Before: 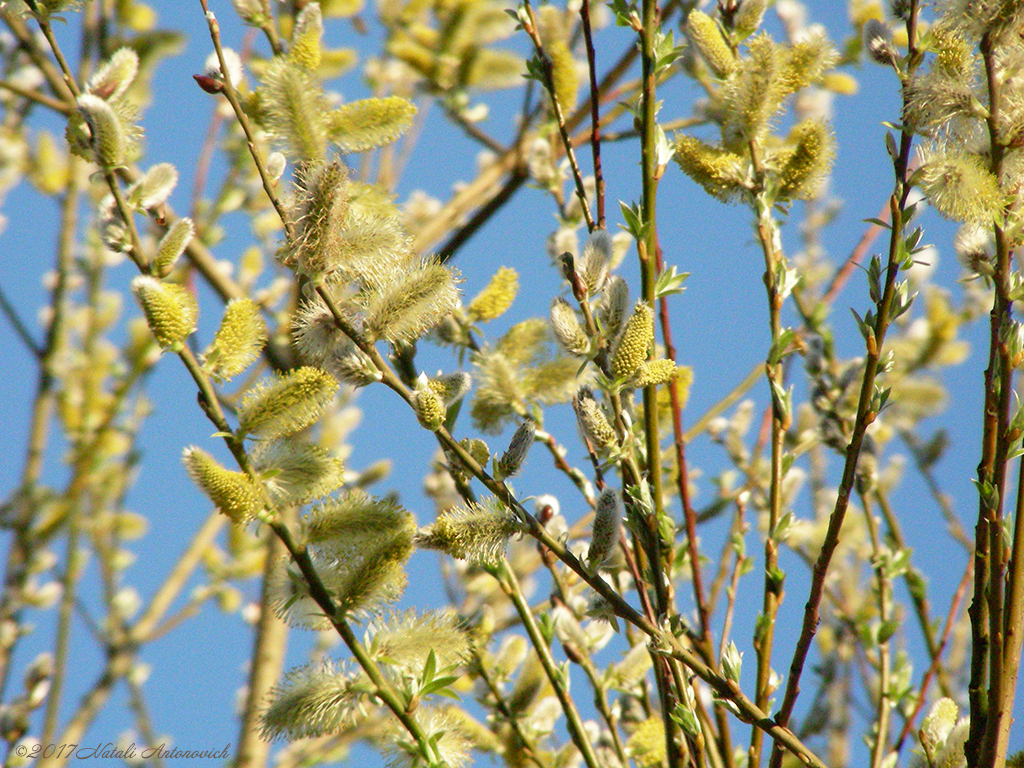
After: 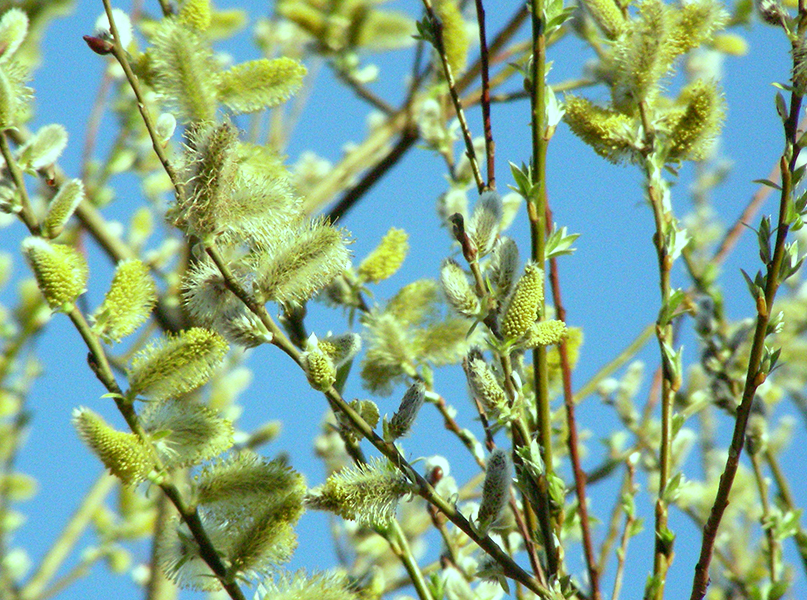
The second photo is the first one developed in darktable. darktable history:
crop and rotate: left 10.77%, top 5.1%, right 10.41%, bottom 16.76%
color balance: mode lift, gamma, gain (sRGB), lift [0.997, 0.979, 1.021, 1.011], gamma [1, 1.084, 0.916, 0.998], gain [1, 0.87, 1.13, 1.101], contrast 4.55%, contrast fulcrum 38.24%, output saturation 104.09%
